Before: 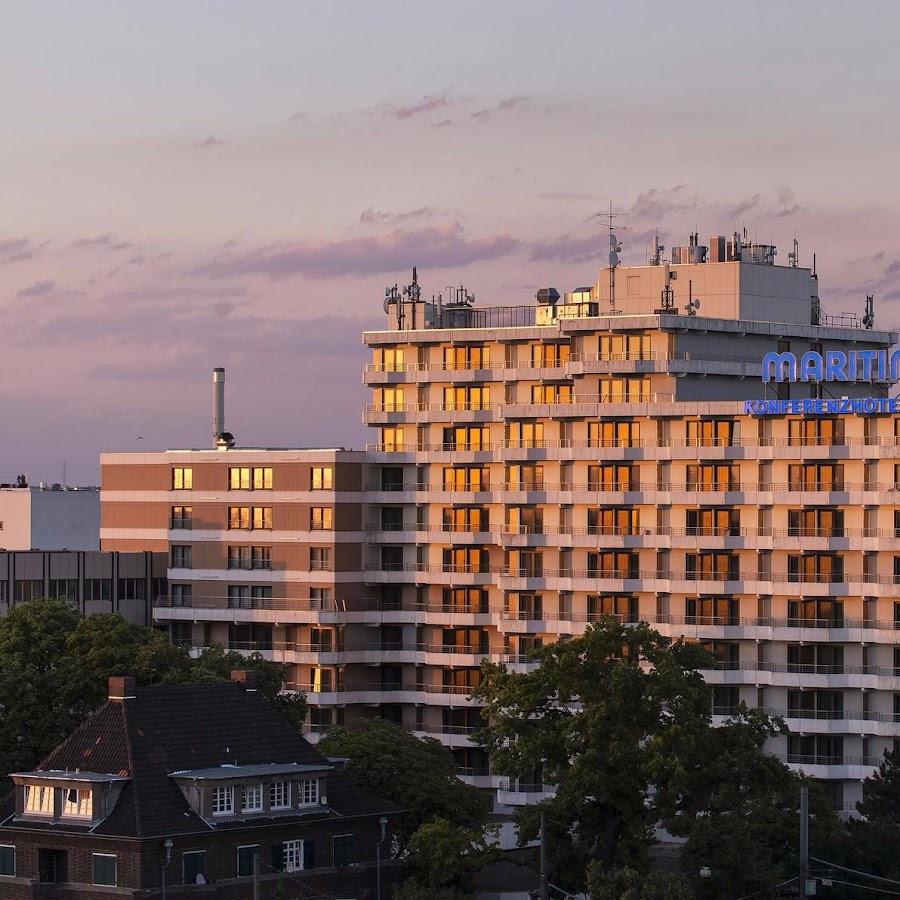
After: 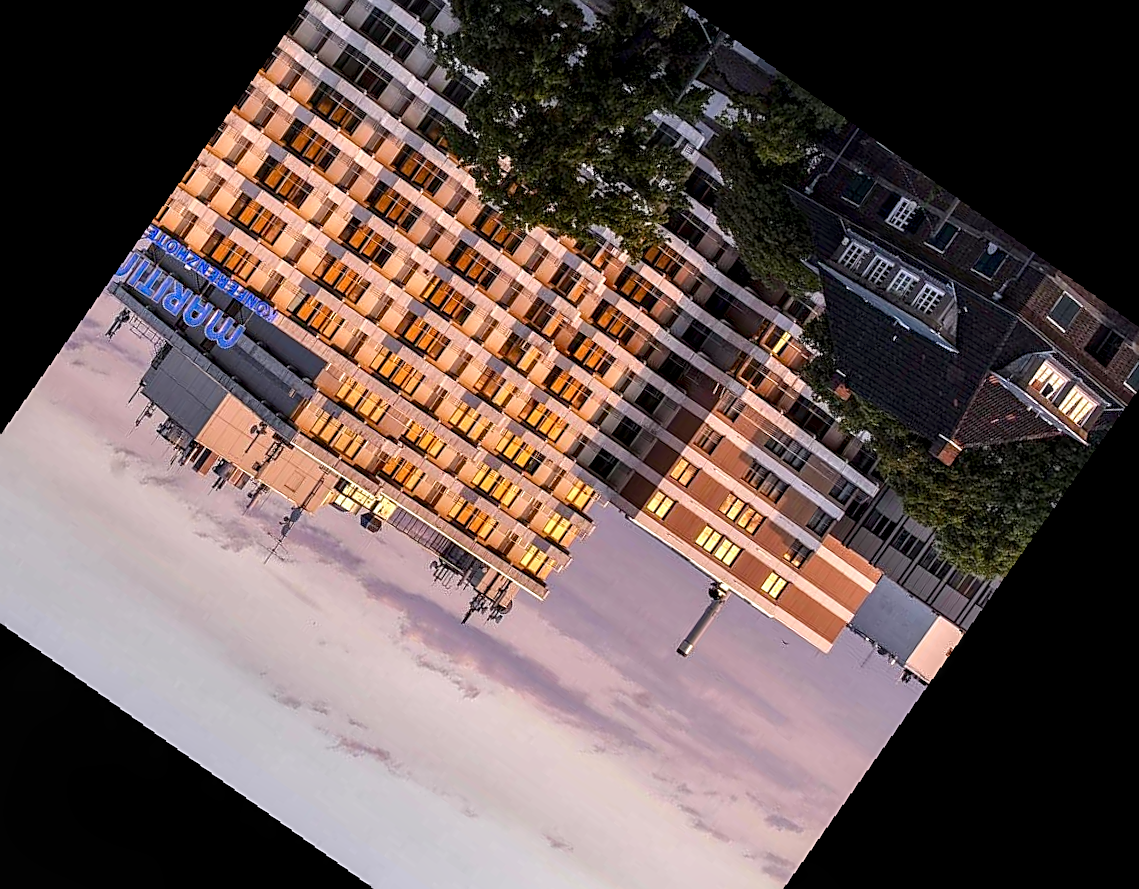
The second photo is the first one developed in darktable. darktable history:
exposure: black level correction 0.001, exposure 0.3 EV, compensate highlight preservation false
color balance rgb: perceptual saturation grading › global saturation 20%, perceptual saturation grading › highlights -25%, perceptual saturation grading › shadows 25%
crop and rotate: angle 148.68°, left 9.111%, top 15.603%, right 4.588%, bottom 17.041%
local contrast: highlights 60%, shadows 60%, detail 160%
sharpen: on, module defaults
rotate and perspective: rotation 4.1°, automatic cropping off
